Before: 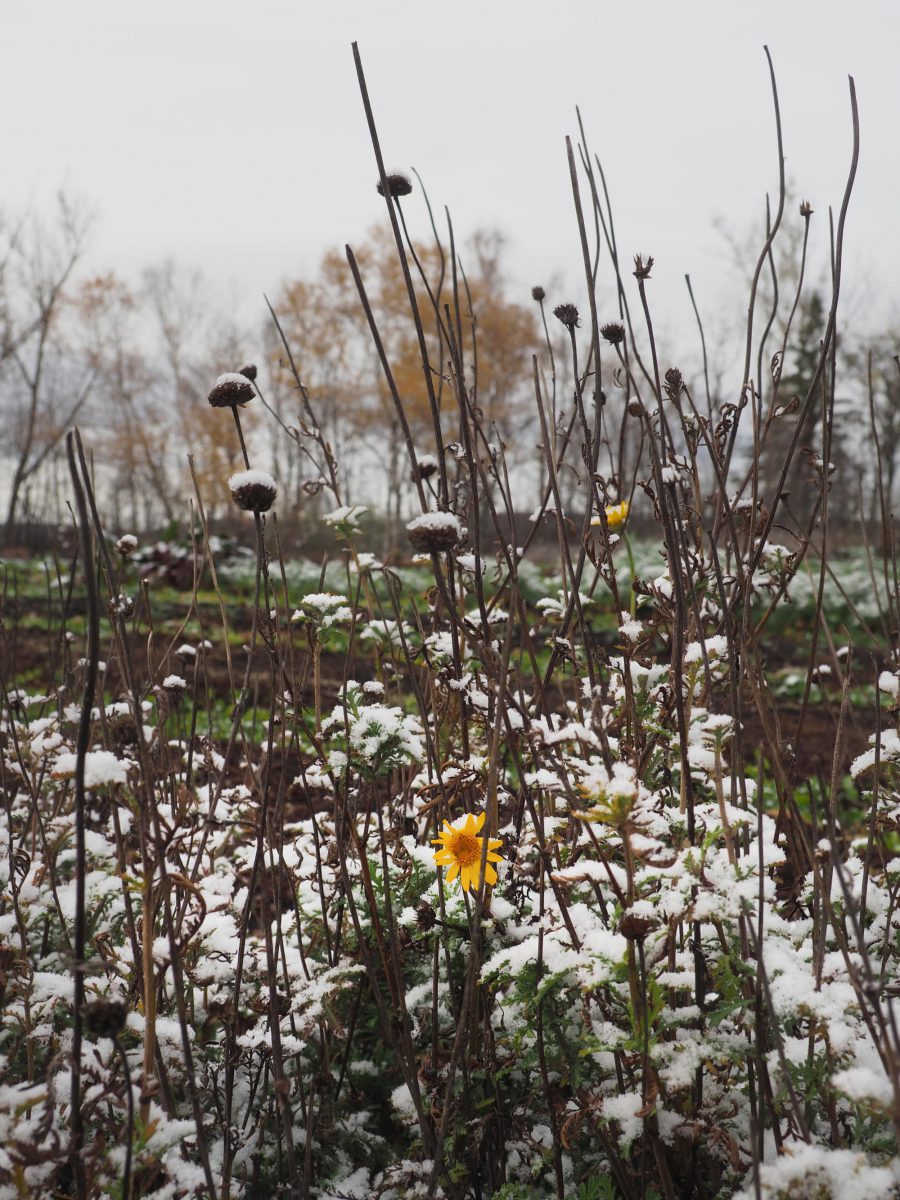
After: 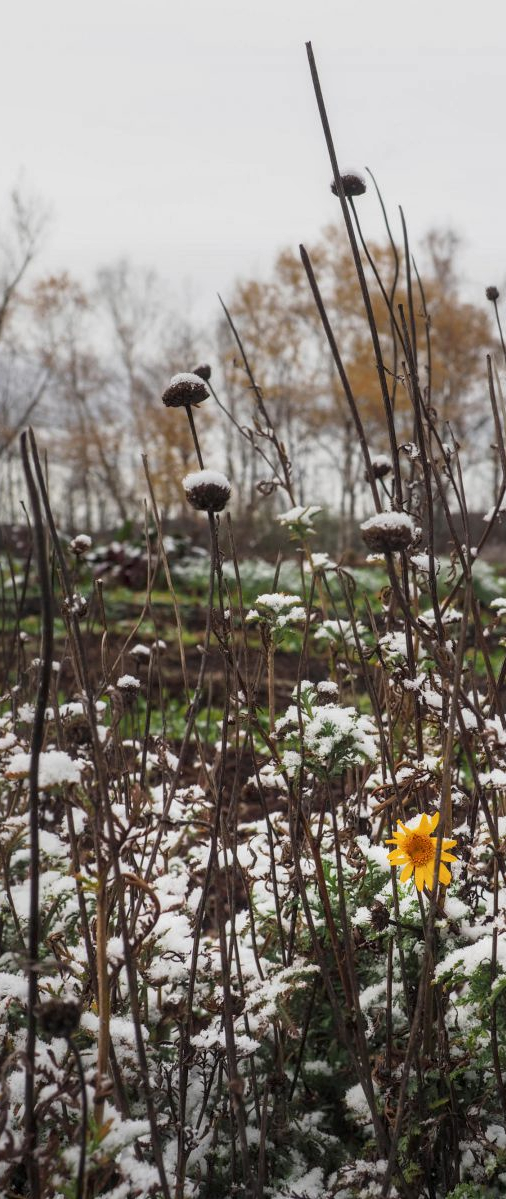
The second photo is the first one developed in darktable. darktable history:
crop: left 5.114%, right 38.589%
local contrast: on, module defaults
